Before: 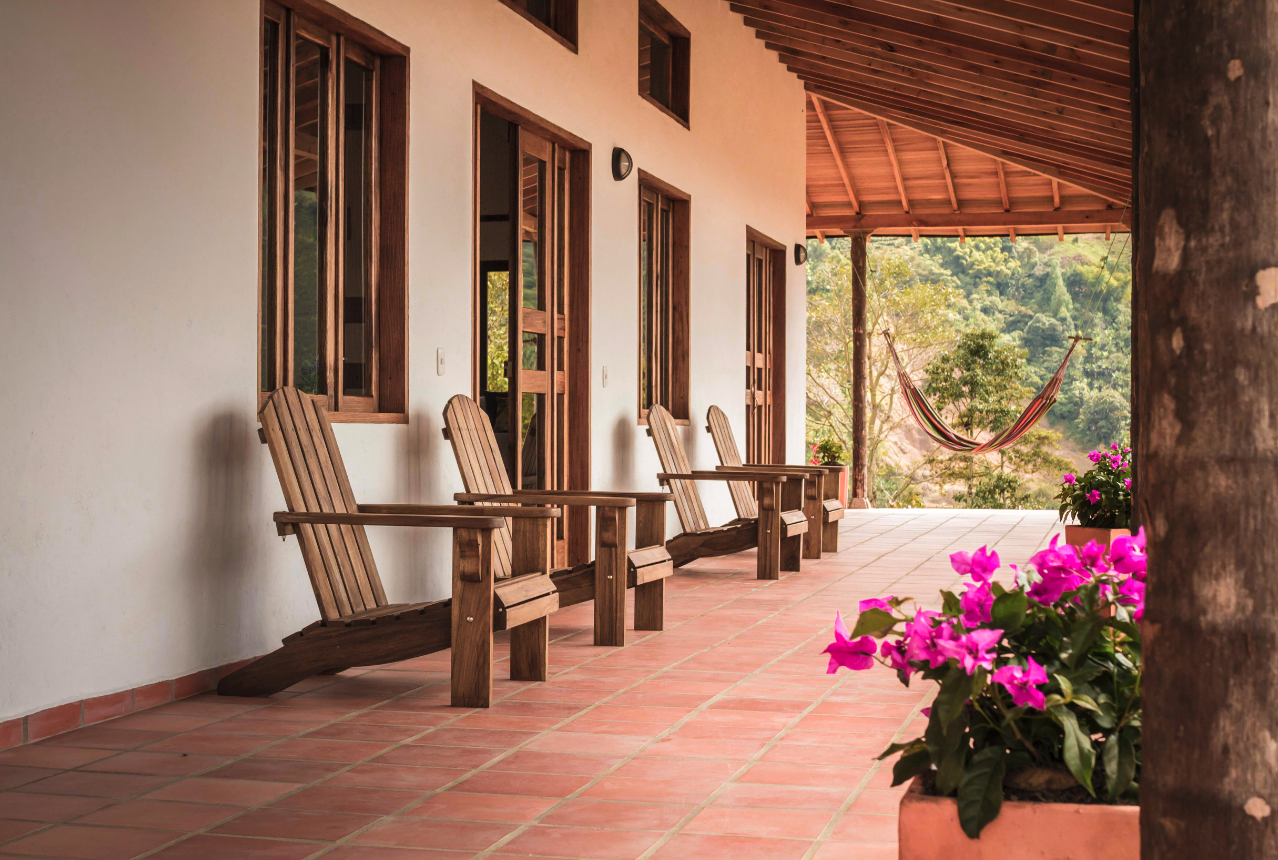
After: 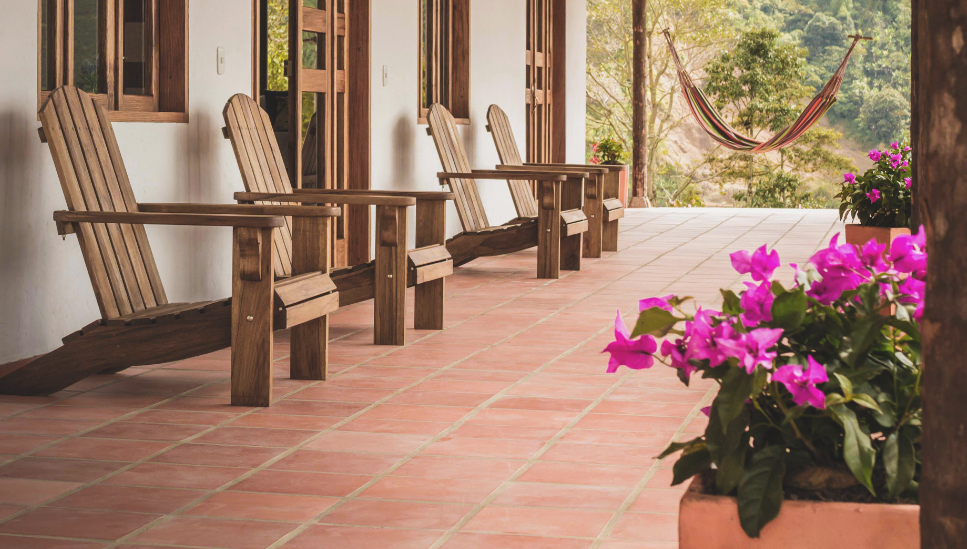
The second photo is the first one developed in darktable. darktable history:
exposure: black level correction -0.014, exposure -0.193 EV, compensate highlight preservation false
crop and rotate: left 17.299%, top 35.115%, right 7.015%, bottom 1.024%
